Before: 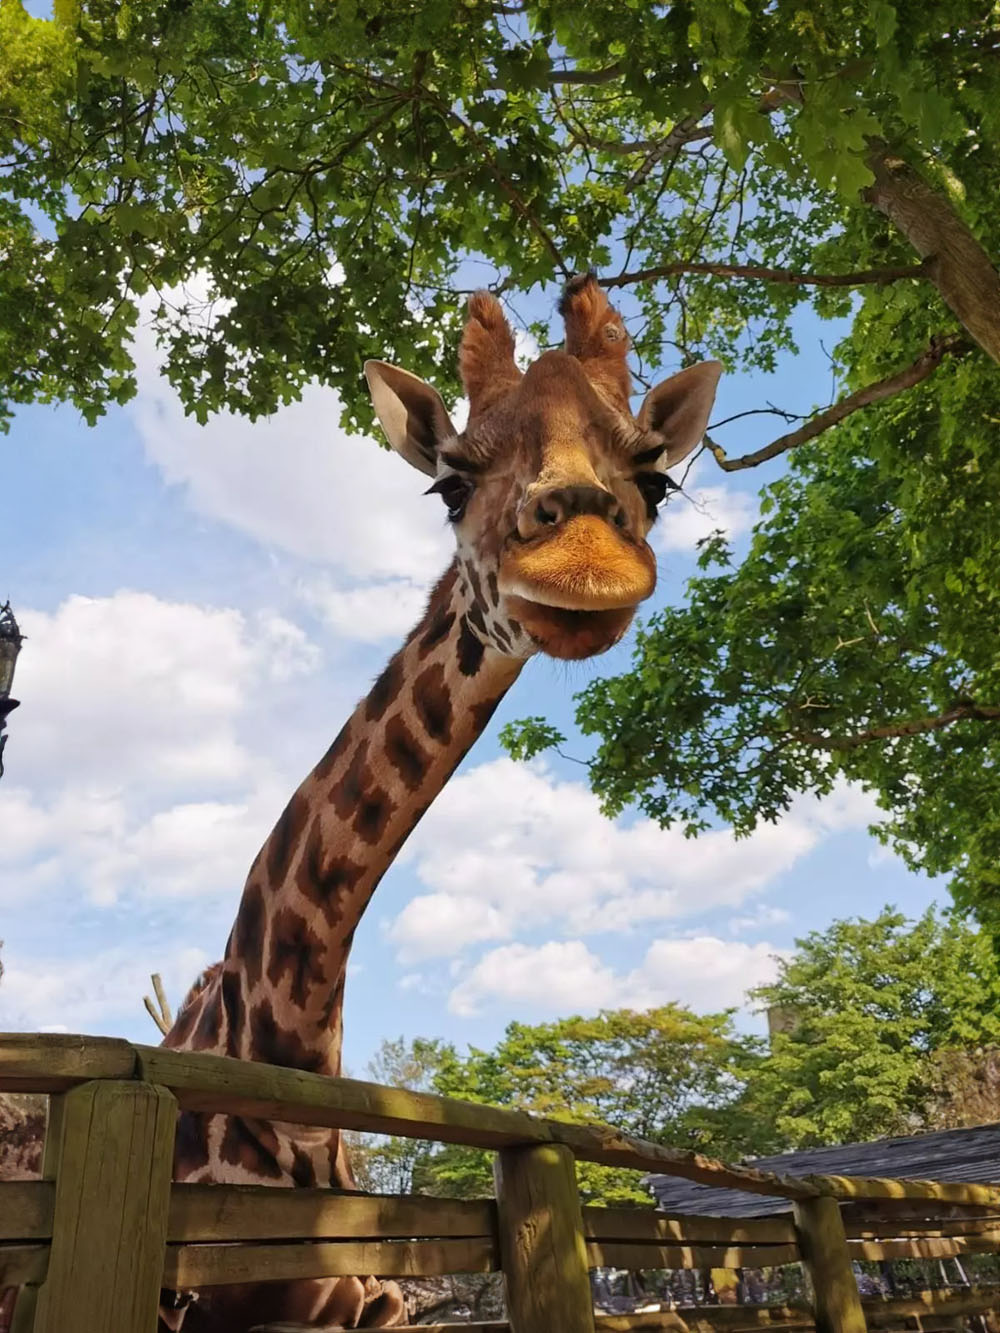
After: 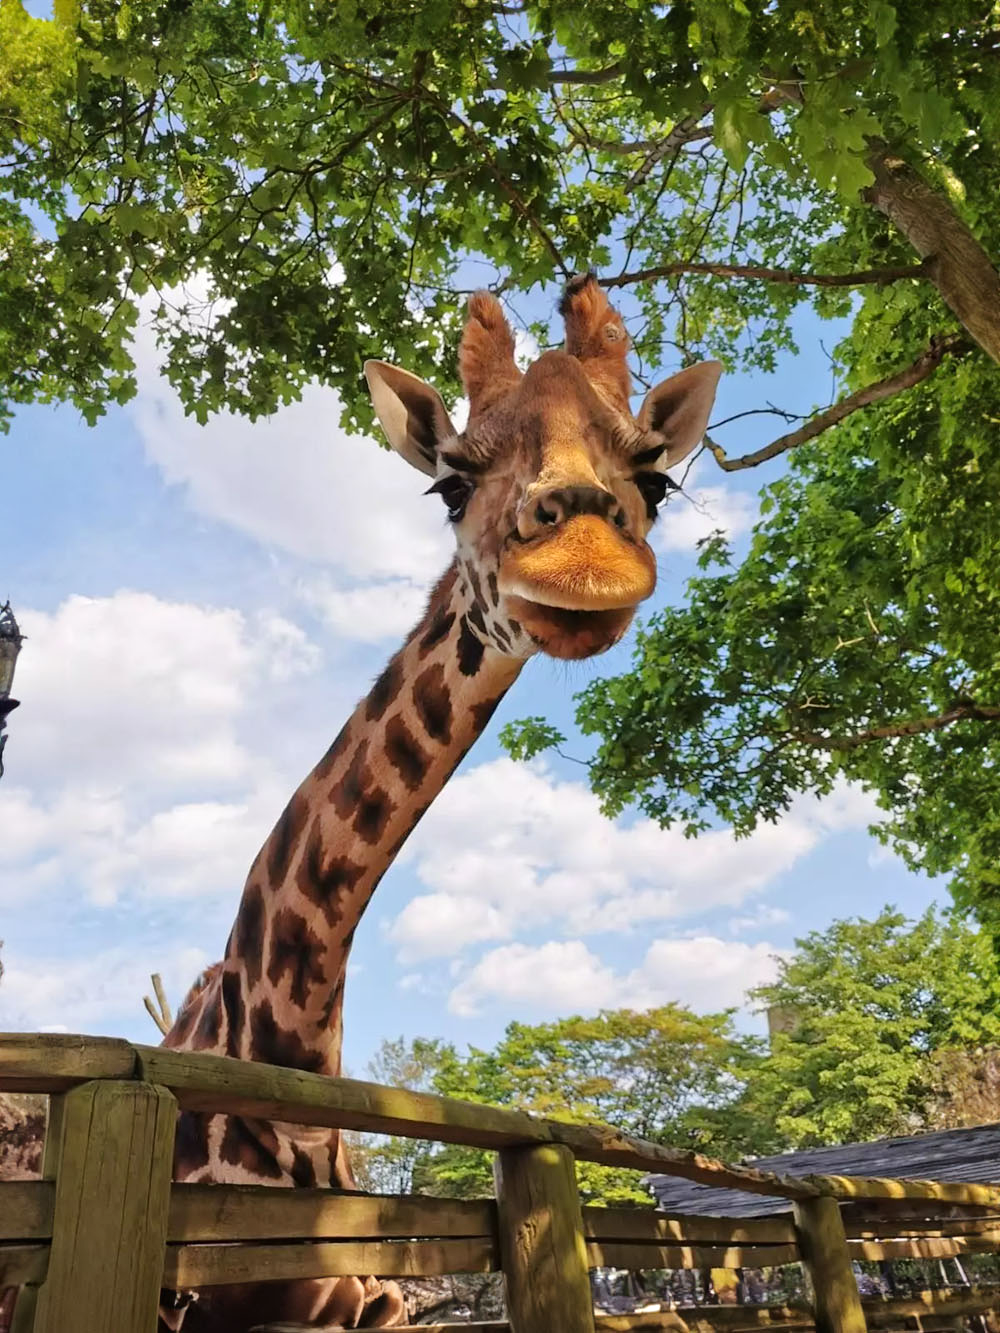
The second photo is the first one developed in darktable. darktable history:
tone equalizer: -8 EV 0.001 EV, -7 EV -0.004 EV, -6 EV 0.009 EV, -5 EV 0.032 EV, -4 EV 0.276 EV, -3 EV 0.644 EV, -2 EV 0.584 EV, -1 EV 0.187 EV, +0 EV 0.024 EV
white balance: emerald 1
